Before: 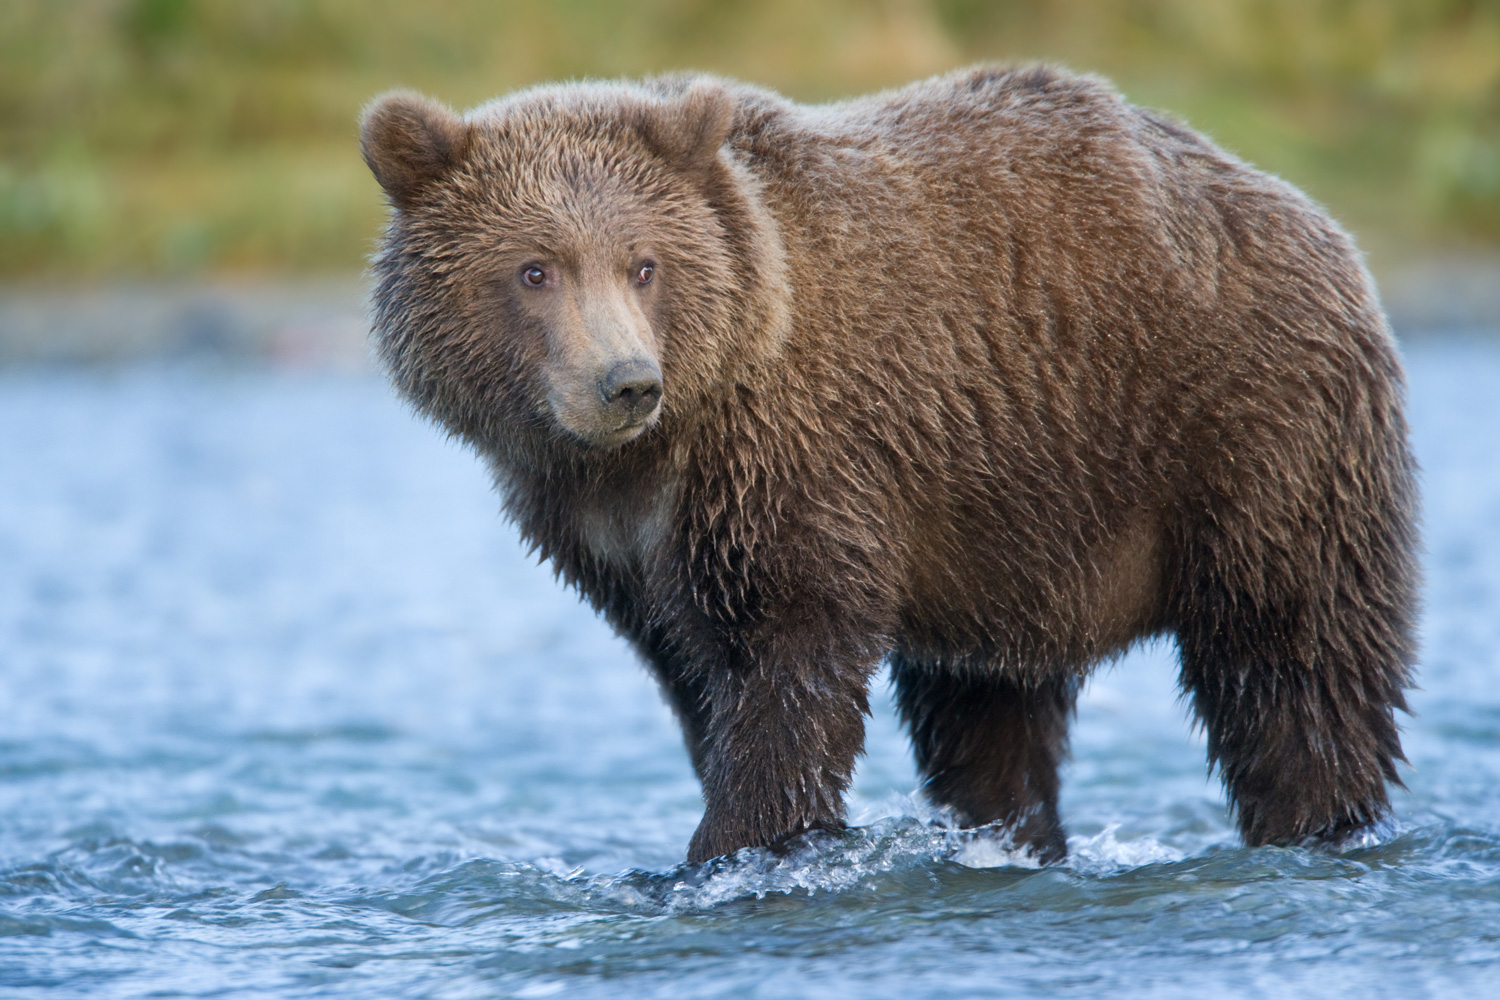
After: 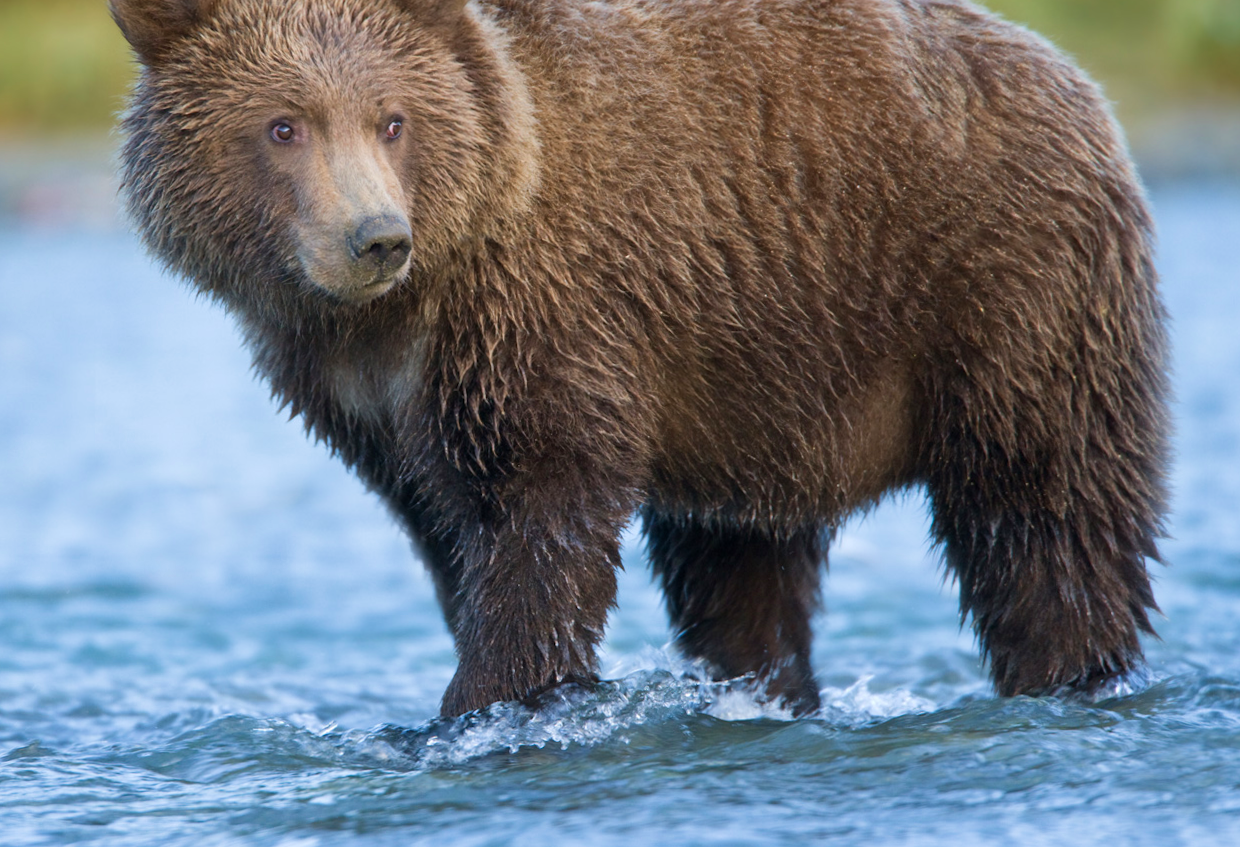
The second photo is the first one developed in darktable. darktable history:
crop: left 16.315%, top 14.246%
velvia: on, module defaults
rotate and perspective: rotation -0.45°, automatic cropping original format, crop left 0.008, crop right 0.992, crop top 0.012, crop bottom 0.988
